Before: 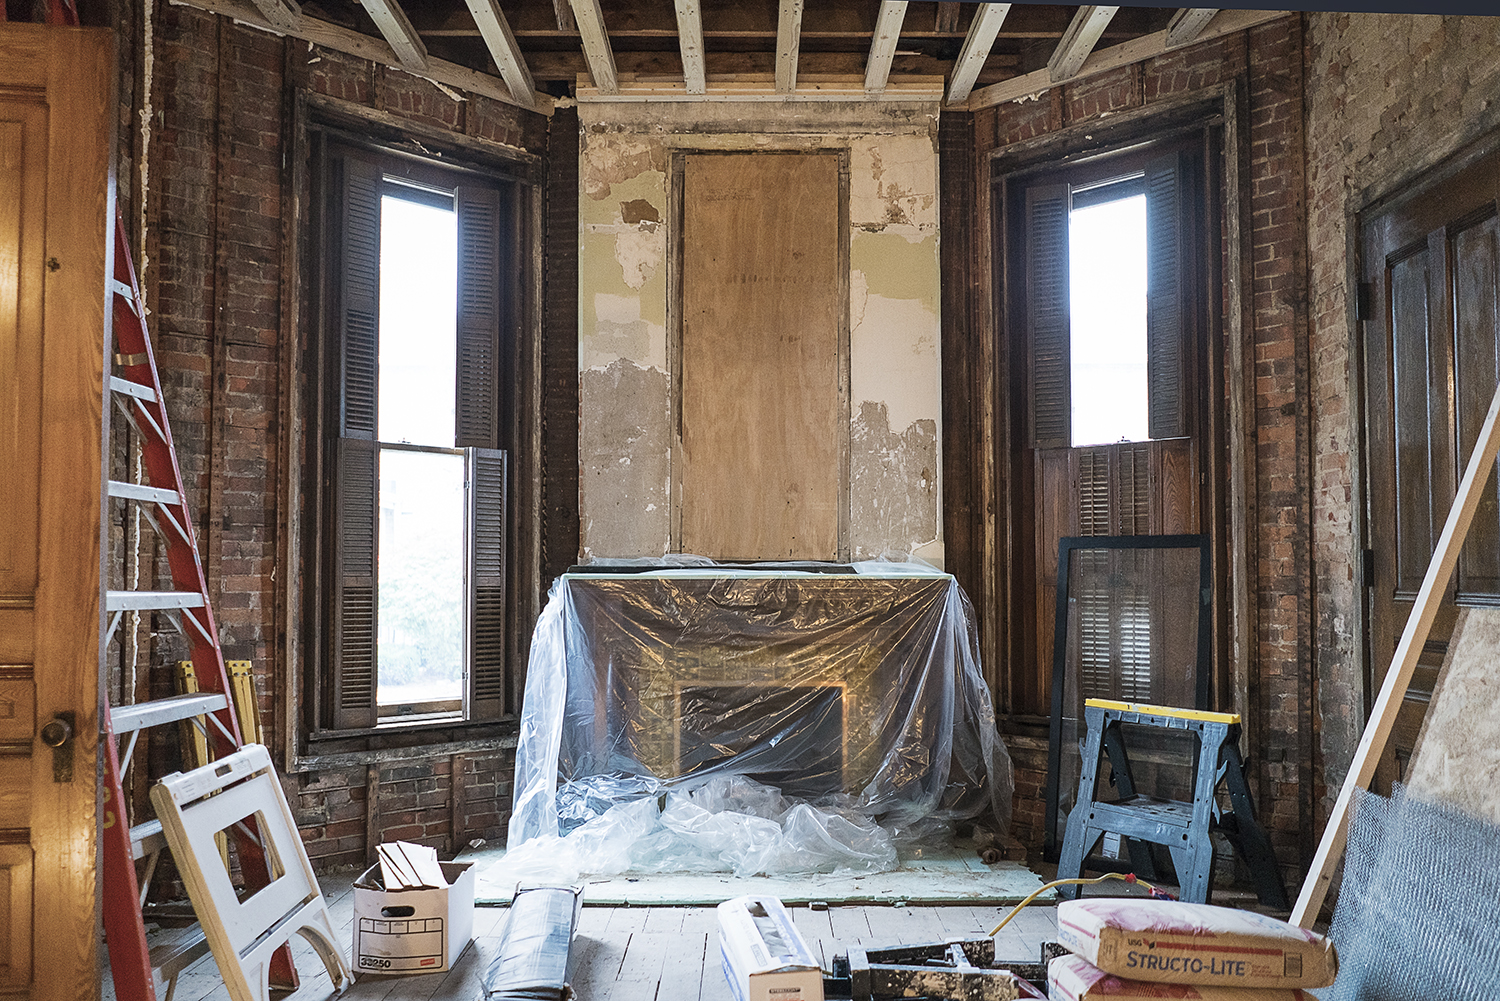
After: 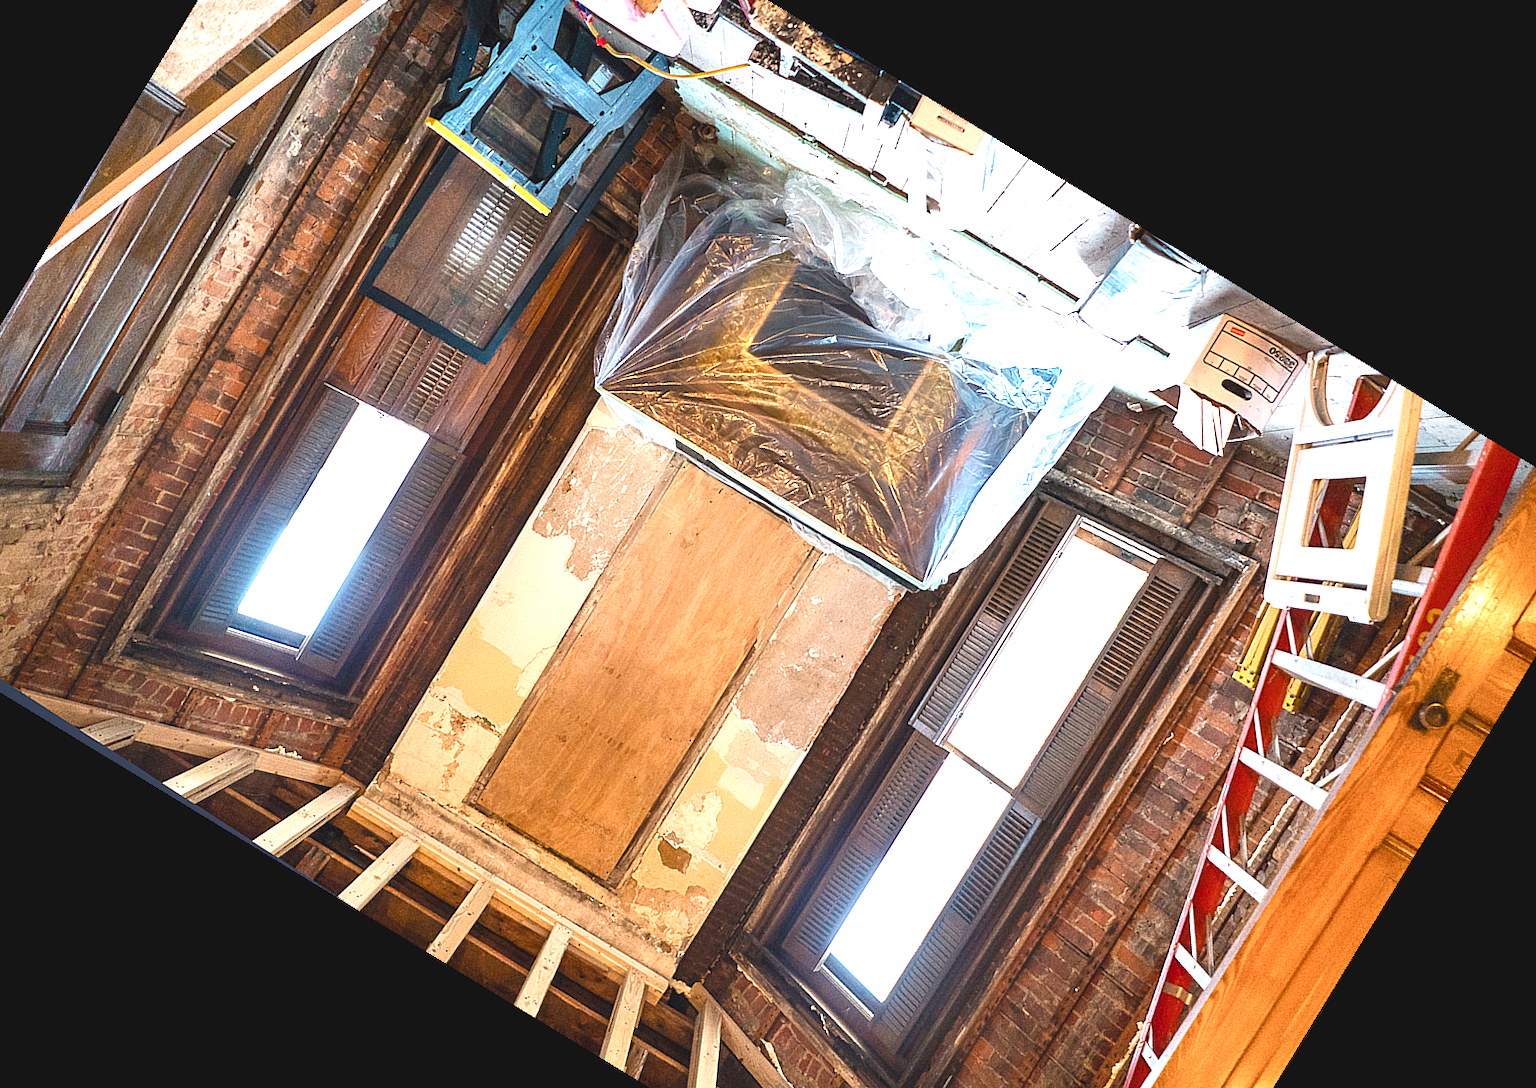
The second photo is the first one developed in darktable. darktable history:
exposure: black level correction 0, exposure 1.1 EV, compensate exposure bias true, compensate highlight preservation false
color balance rgb: shadows lift › chroma 2%, shadows lift › hue 247.2°, power › chroma 0.3%, power › hue 25.2°, highlights gain › chroma 3%, highlights gain › hue 60°, global offset › luminance 0.75%, perceptual saturation grading › global saturation 20%, perceptual saturation grading › highlights -20%, perceptual saturation grading › shadows 30%, global vibrance 20%
crop and rotate: angle 148.68°, left 9.111%, top 15.603%, right 4.588%, bottom 17.041%
